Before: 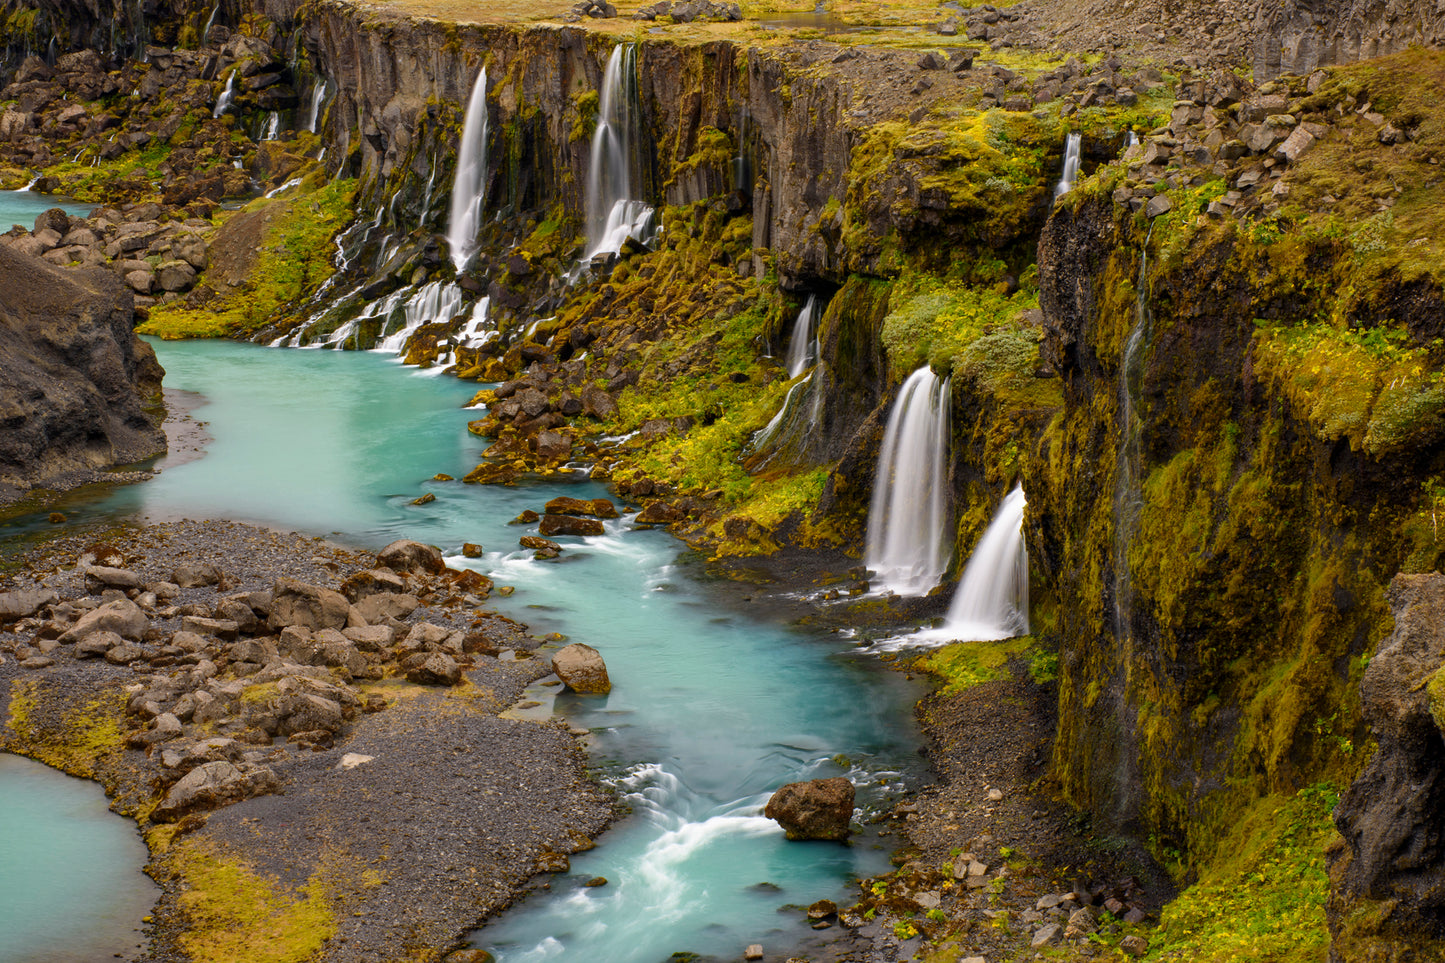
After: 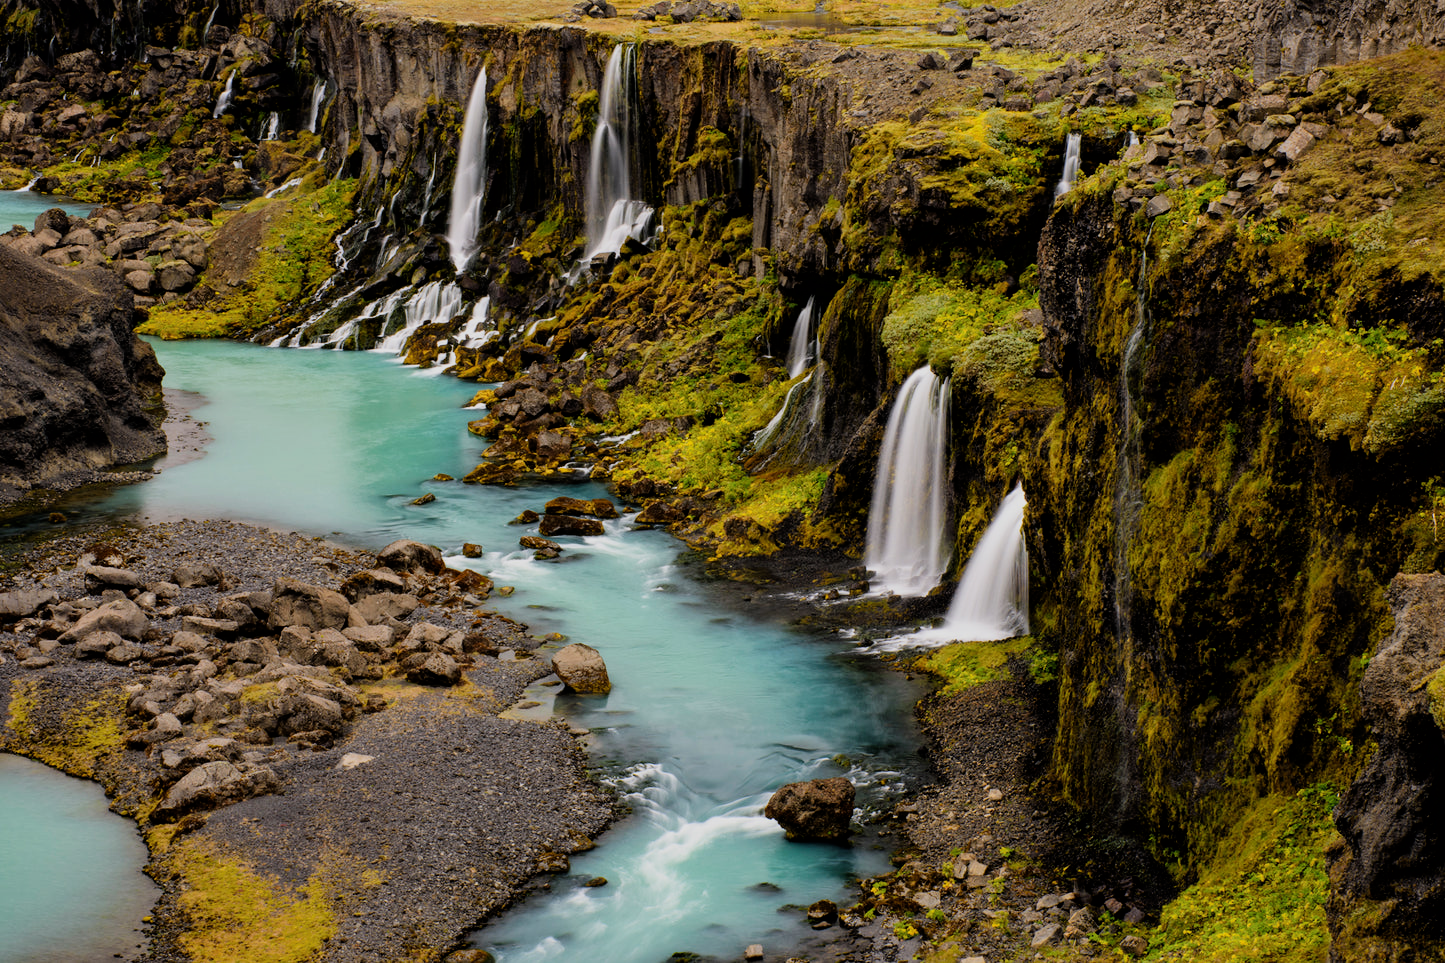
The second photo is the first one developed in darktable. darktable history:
filmic rgb: black relative exposure -5.02 EV, white relative exposure 3.99 EV, hardness 2.88, contrast 1.203
